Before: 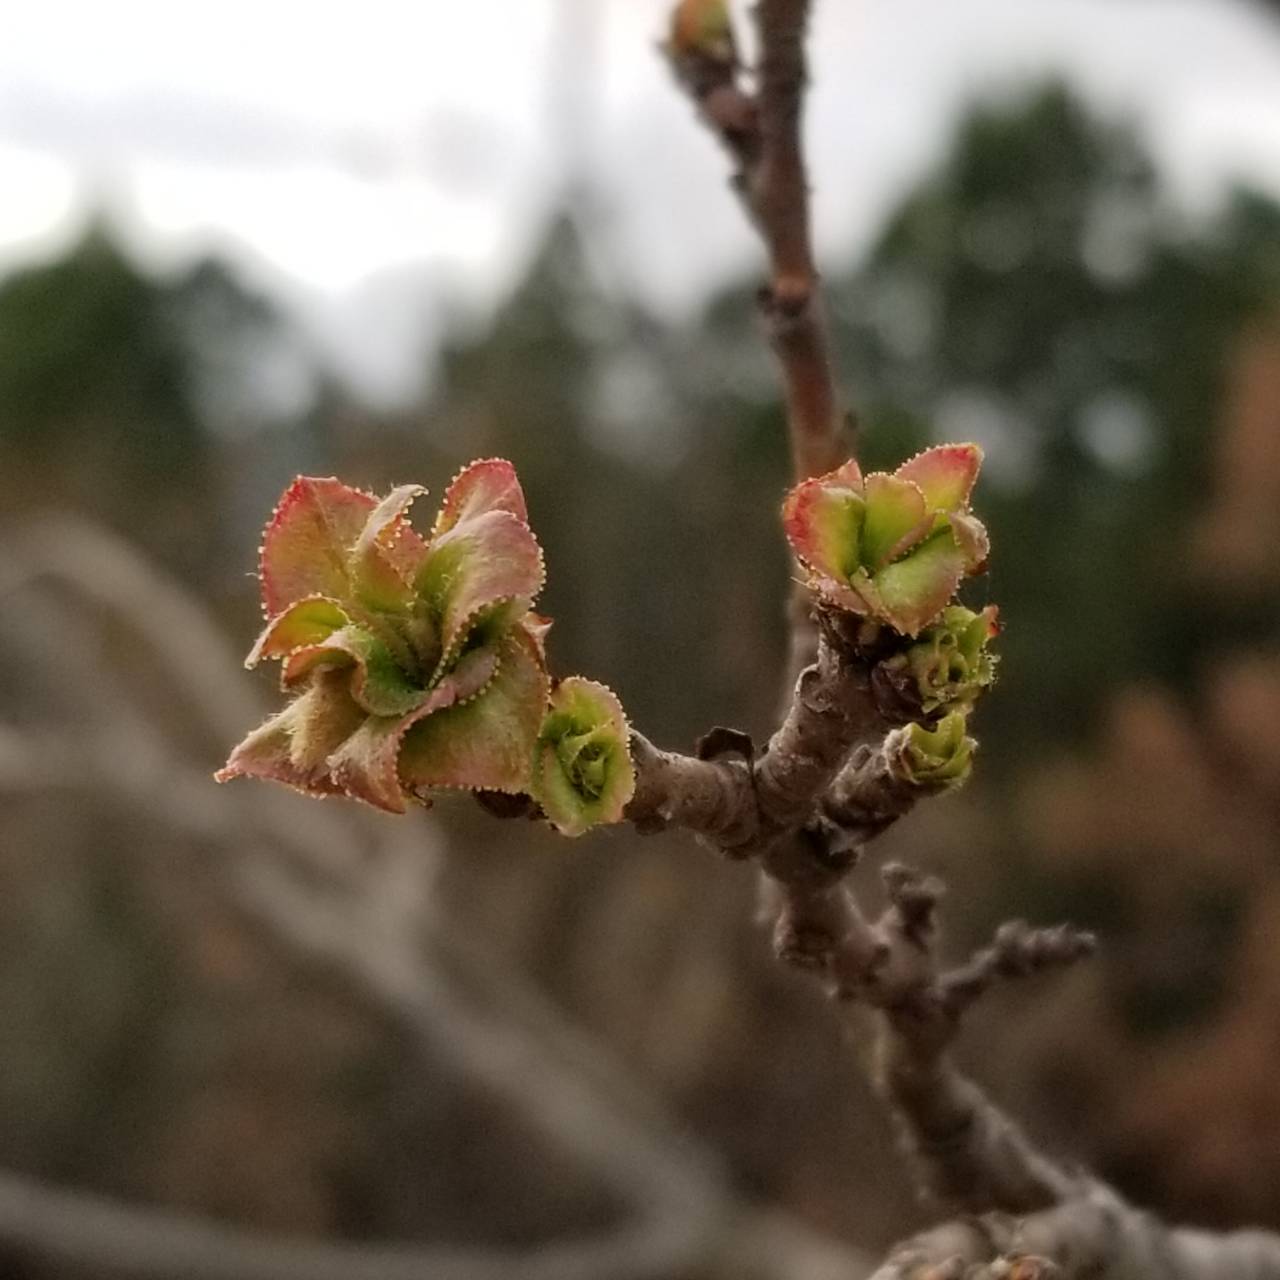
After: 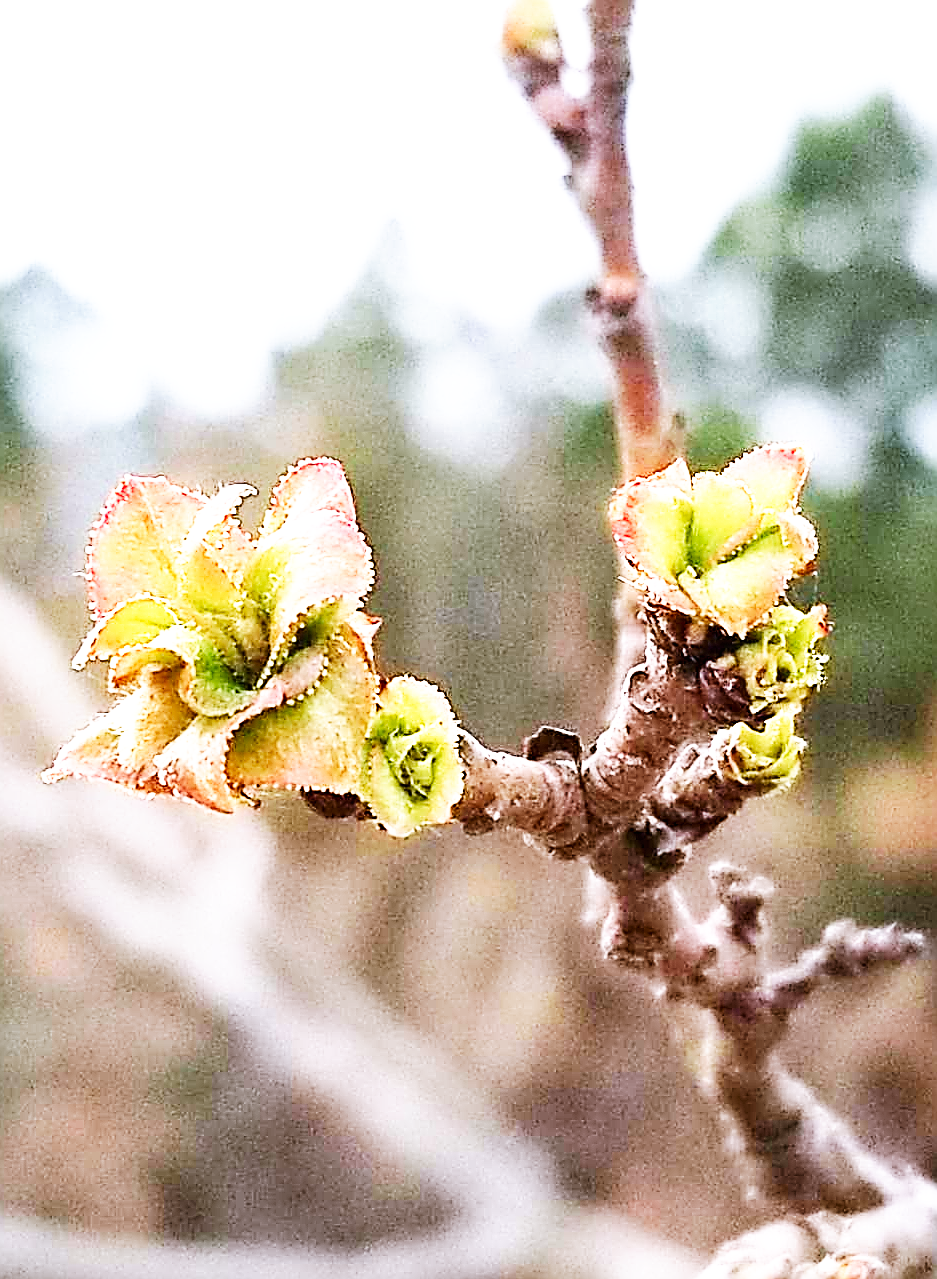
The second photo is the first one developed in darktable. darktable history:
crop: left 13.443%, right 13.31%
color calibration: illuminant as shot in camera, x 0.358, y 0.373, temperature 4628.91 K
white balance: red 0.967, blue 1.119, emerald 0.756
exposure: black level correction 0, exposure 1.675 EV, compensate exposure bias true, compensate highlight preservation false
sharpen: amount 1.861
base curve: curves: ch0 [(0, 0) (0.007, 0.004) (0.027, 0.03) (0.046, 0.07) (0.207, 0.54) (0.442, 0.872) (0.673, 0.972) (1, 1)], preserve colors none
